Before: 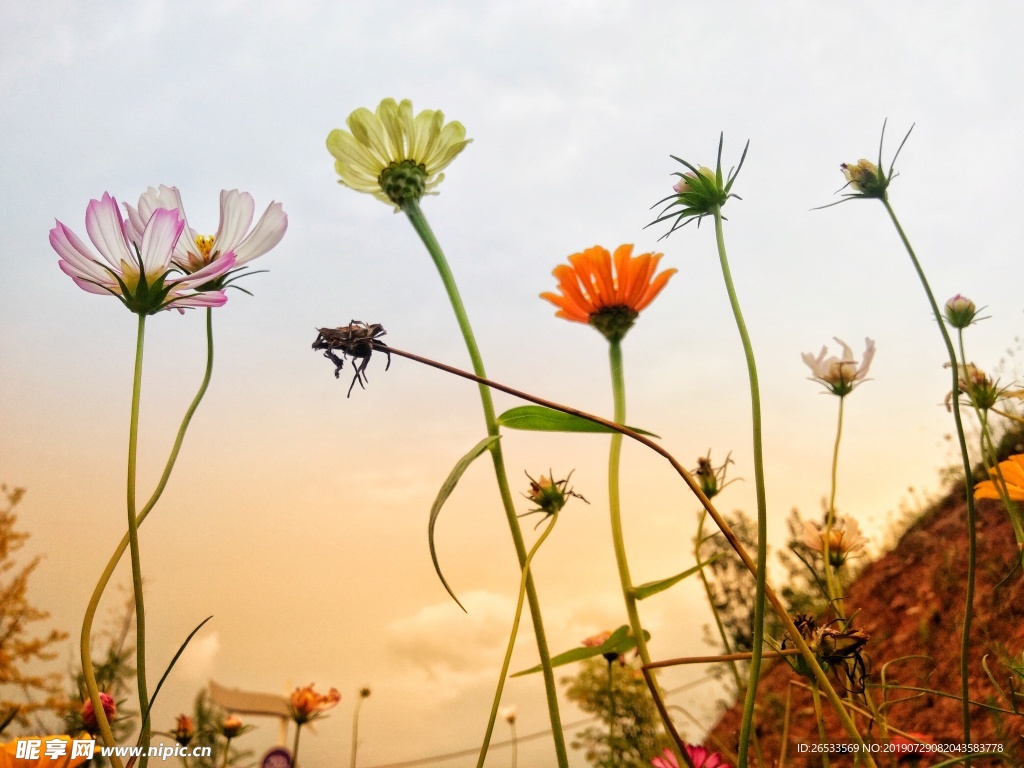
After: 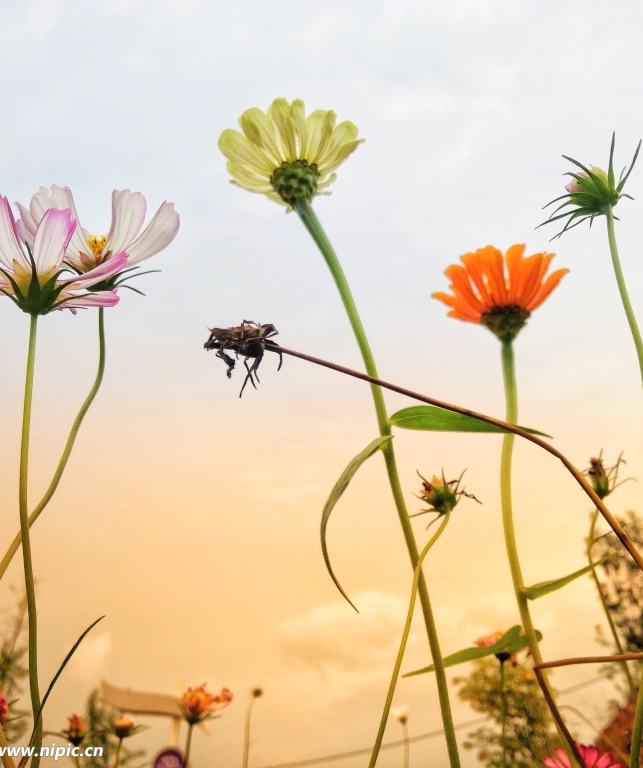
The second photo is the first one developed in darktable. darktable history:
contrast brightness saturation: contrast 0.05, brightness 0.06, saturation 0.01
crop: left 10.644%, right 26.528%
